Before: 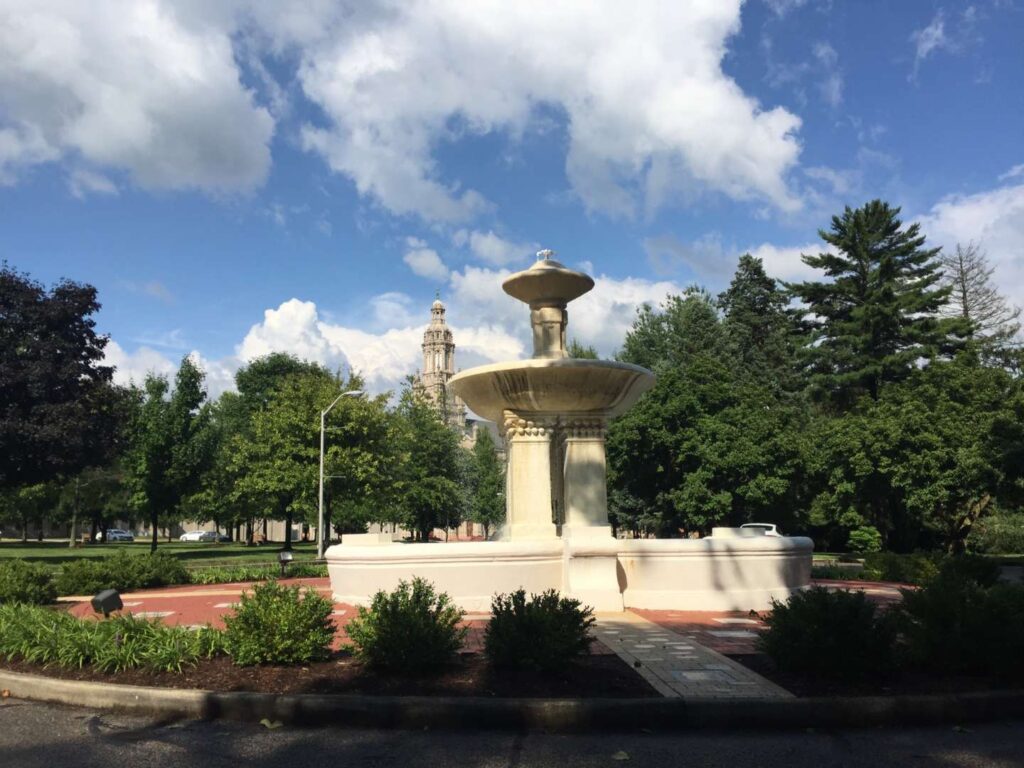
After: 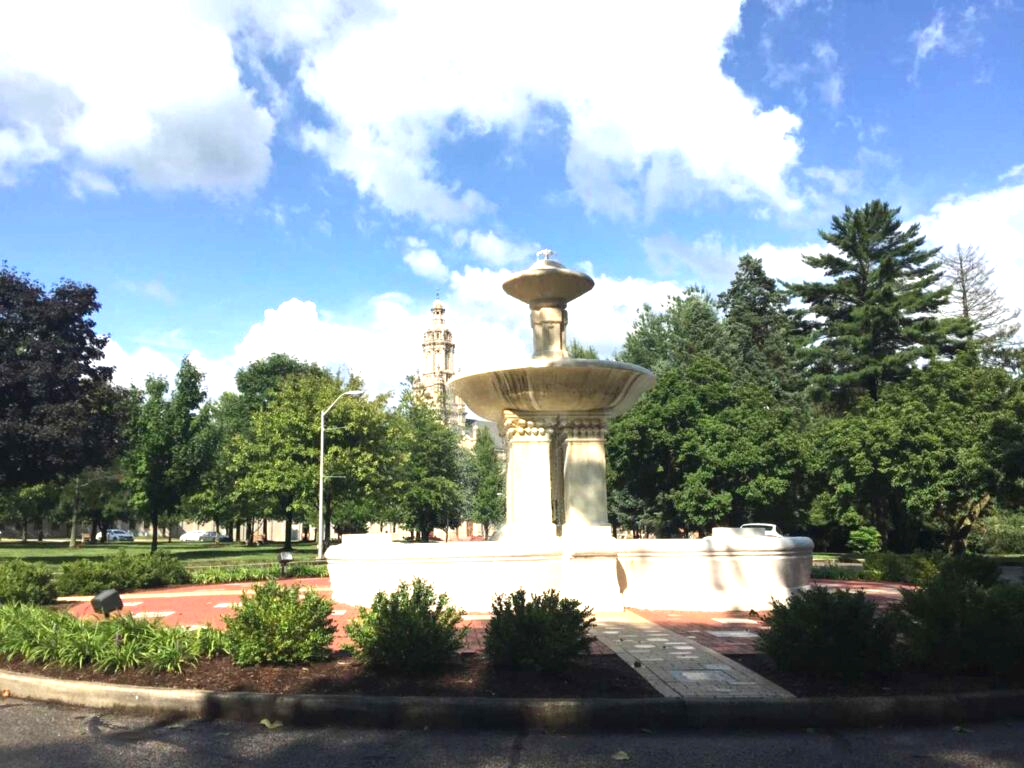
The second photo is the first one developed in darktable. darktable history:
color balance rgb: global vibrance 0.5%
exposure: black level correction 0, exposure 1.1 EV, compensate exposure bias true, compensate highlight preservation false
